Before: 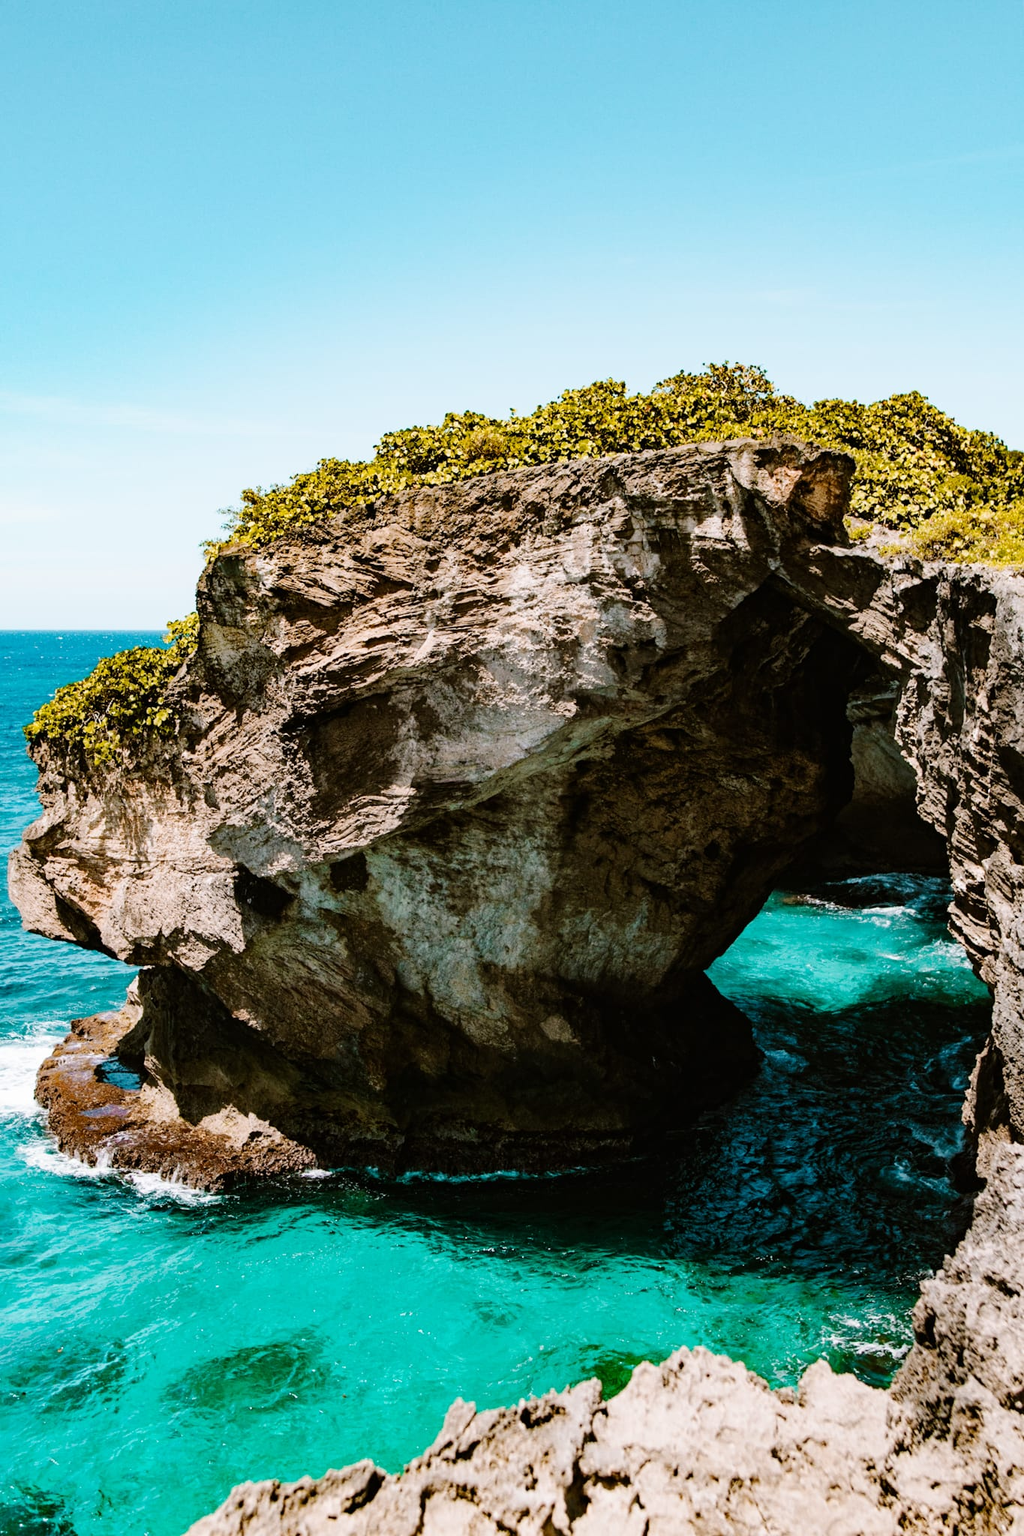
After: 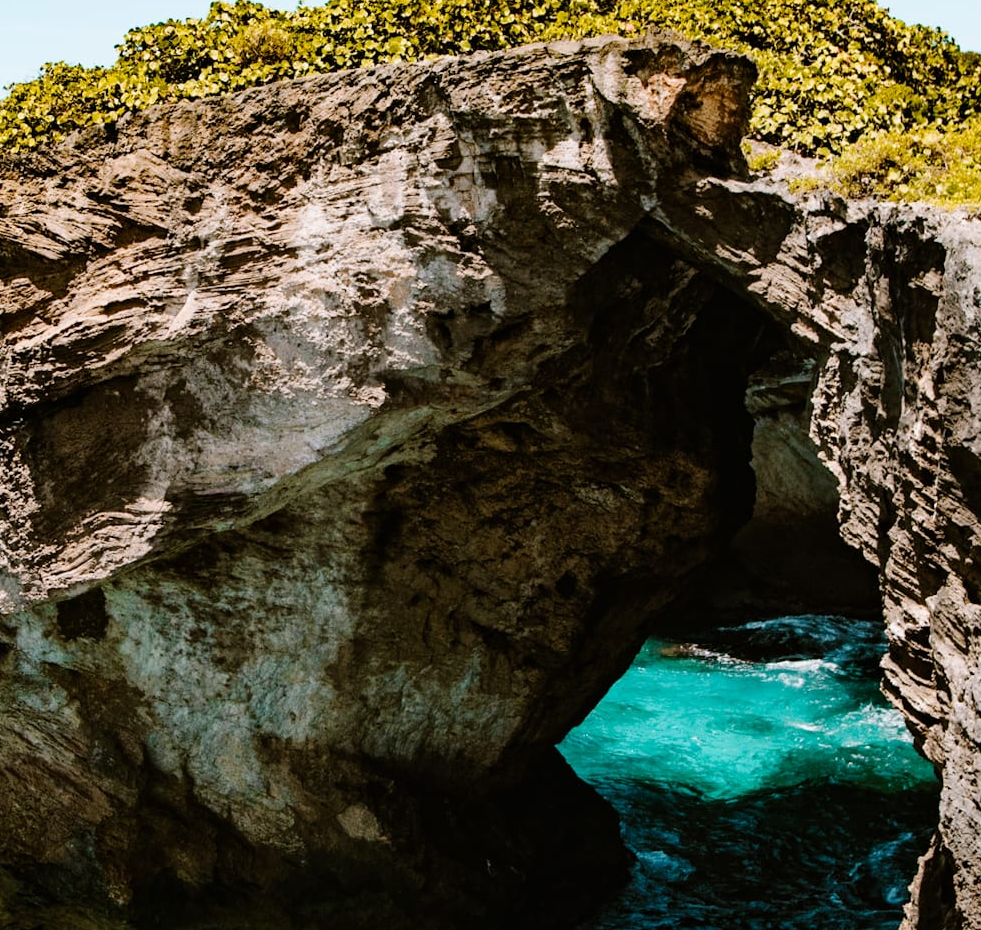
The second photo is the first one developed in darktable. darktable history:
crop and rotate: left 28.096%, top 26.845%, bottom 27.717%
